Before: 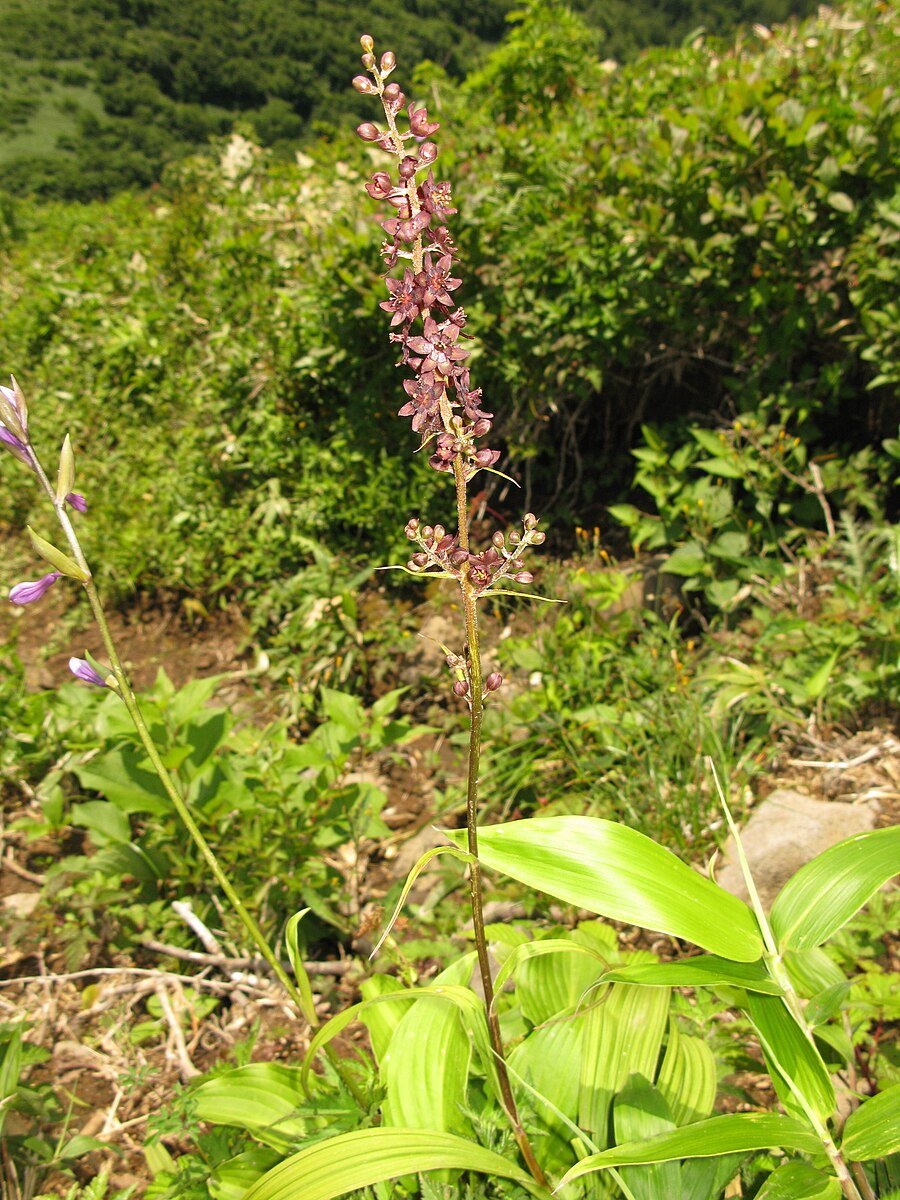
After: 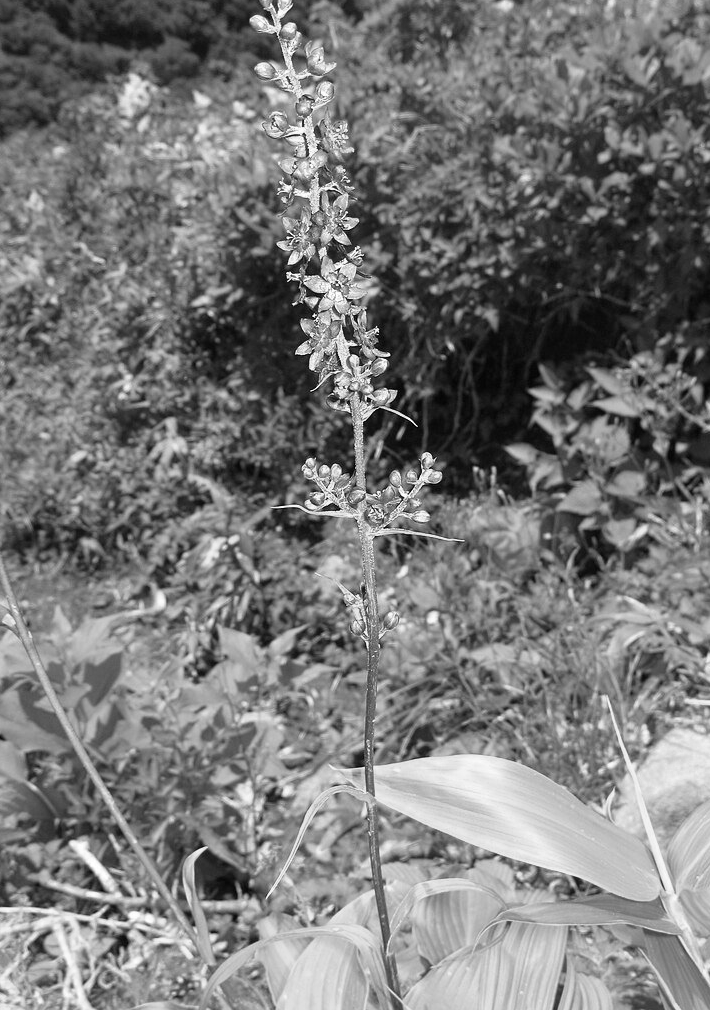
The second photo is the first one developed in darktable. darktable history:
crop: left 11.496%, top 5.12%, right 9.565%, bottom 10.683%
color zones: curves: ch0 [(0.004, 0.588) (0.116, 0.636) (0.259, 0.476) (0.423, 0.464) (0.75, 0.5)]; ch1 [(0, 0) (0.143, 0) (0.286, 0) (0.429, 0) (0.571, 0) (0.714, 0) (0.857, 0)]
